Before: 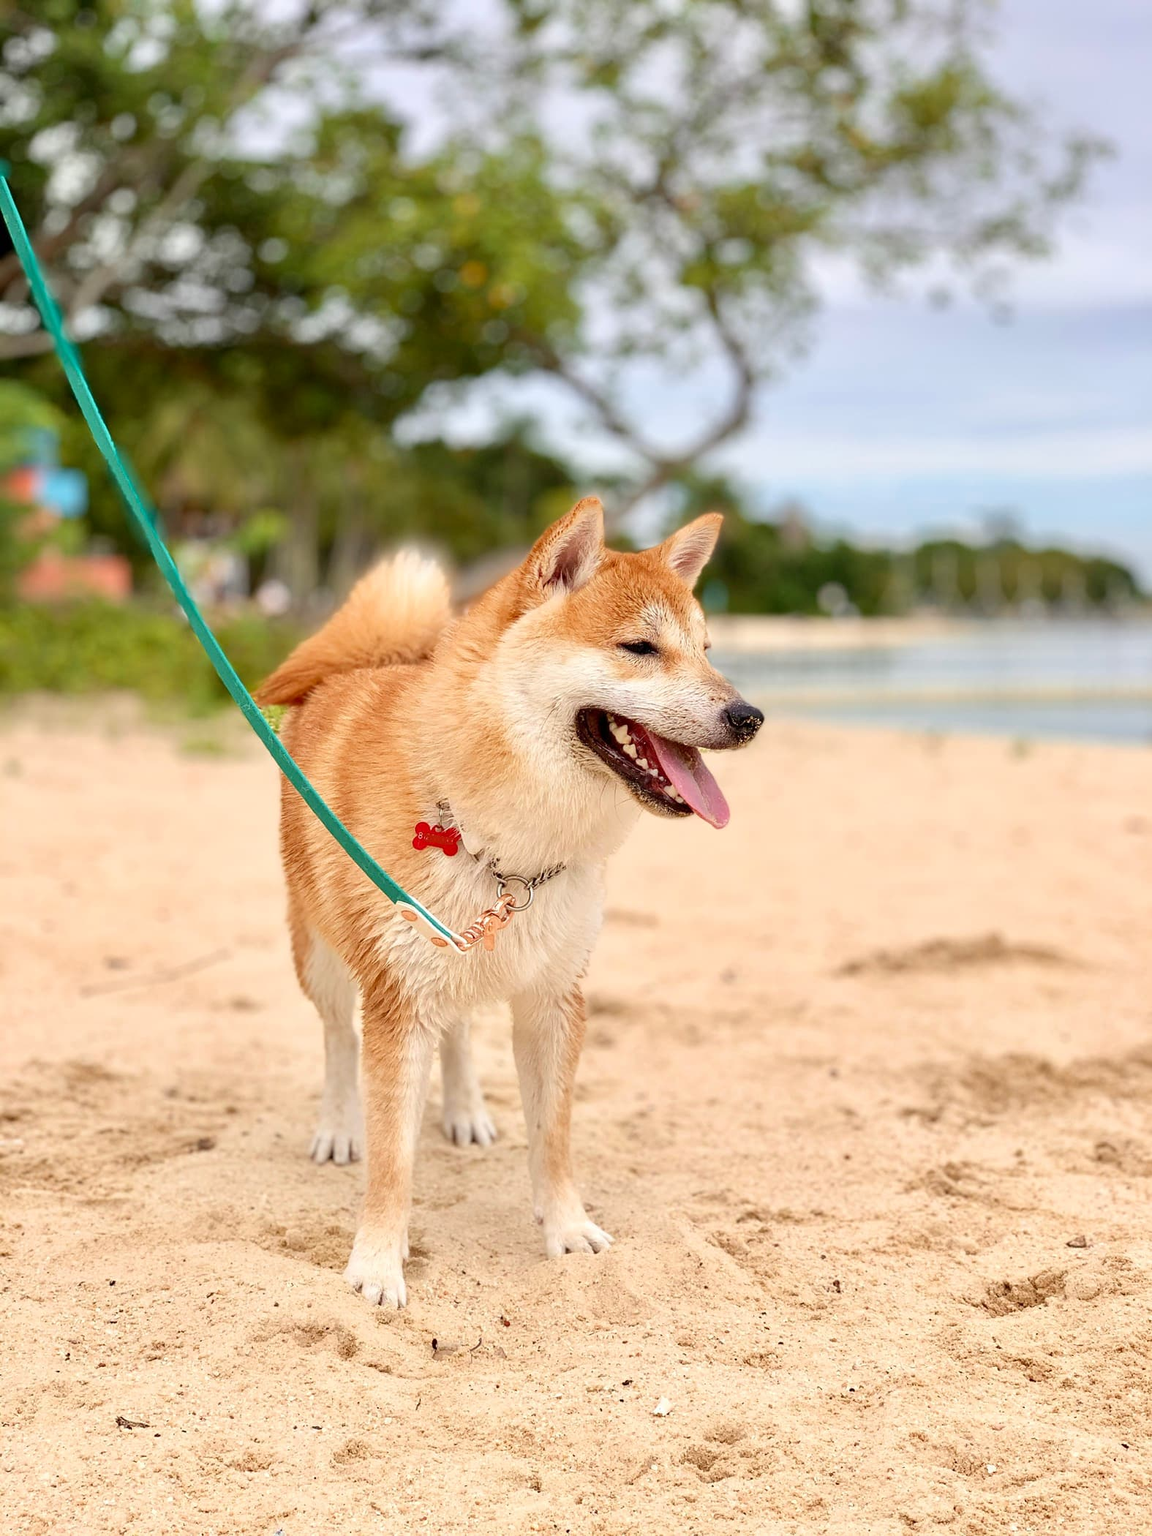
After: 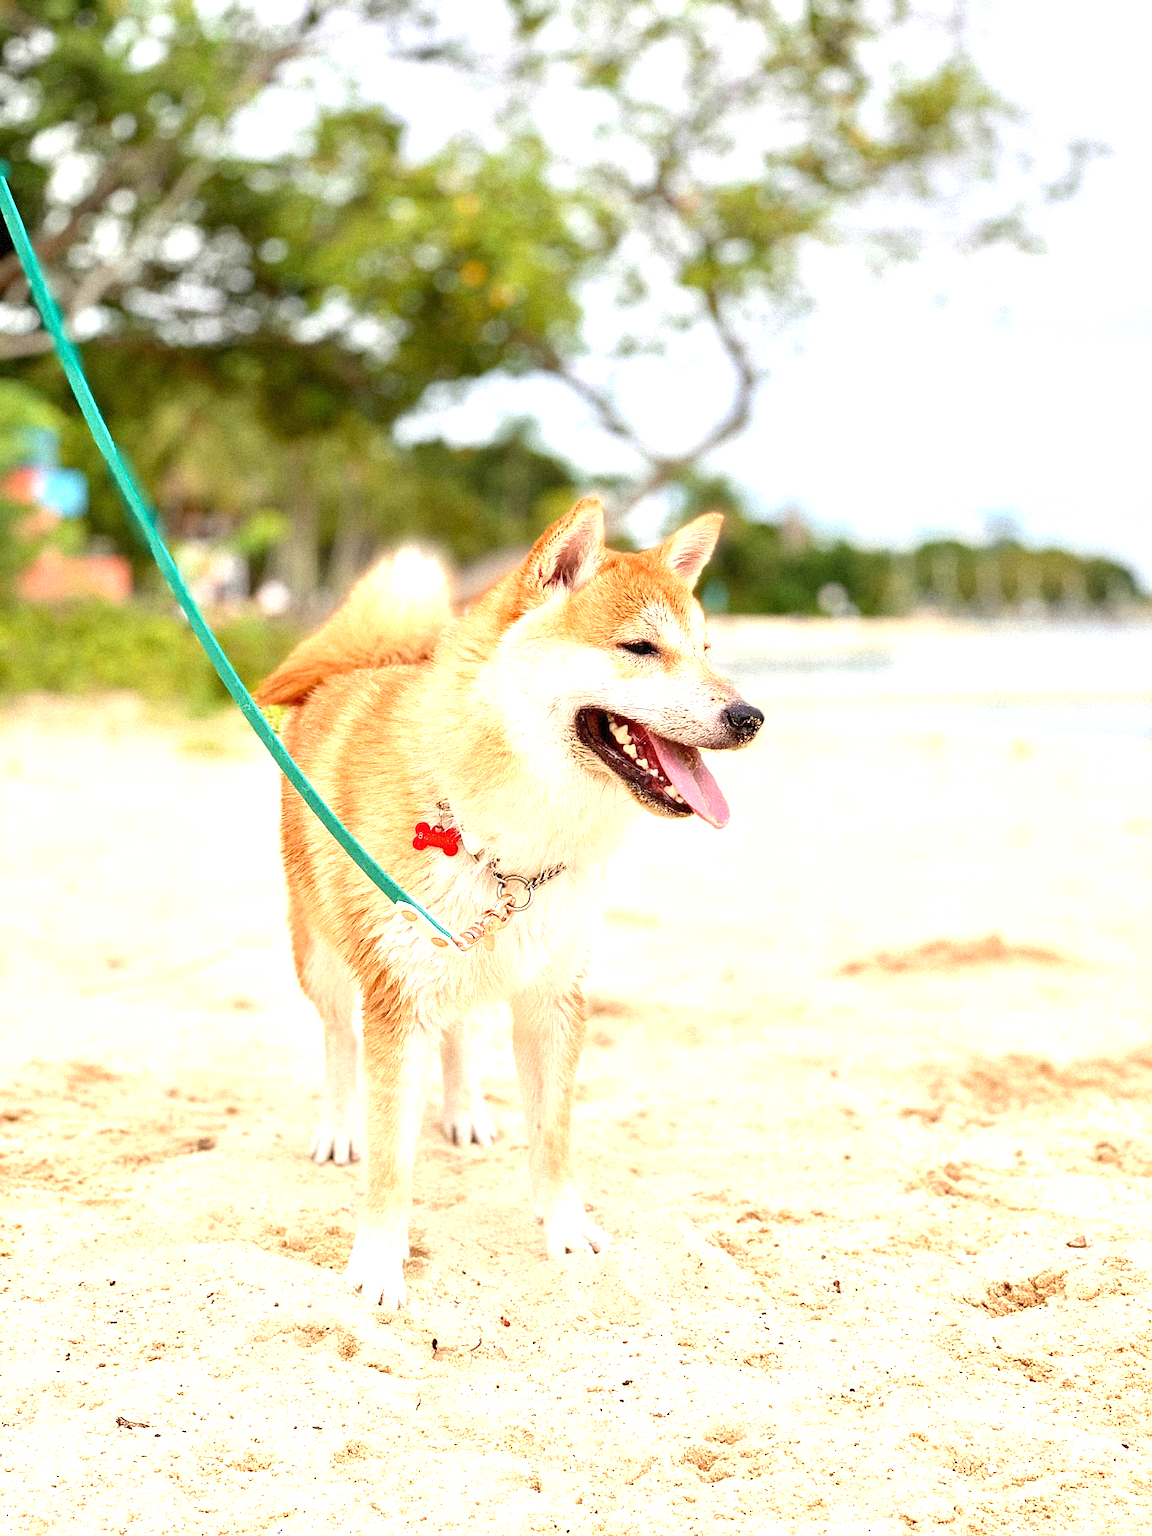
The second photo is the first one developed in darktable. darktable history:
grain: mid-tones bias 0%
exposure: black level correction 0, exposure 1 EV, compensate highlight preservation false
